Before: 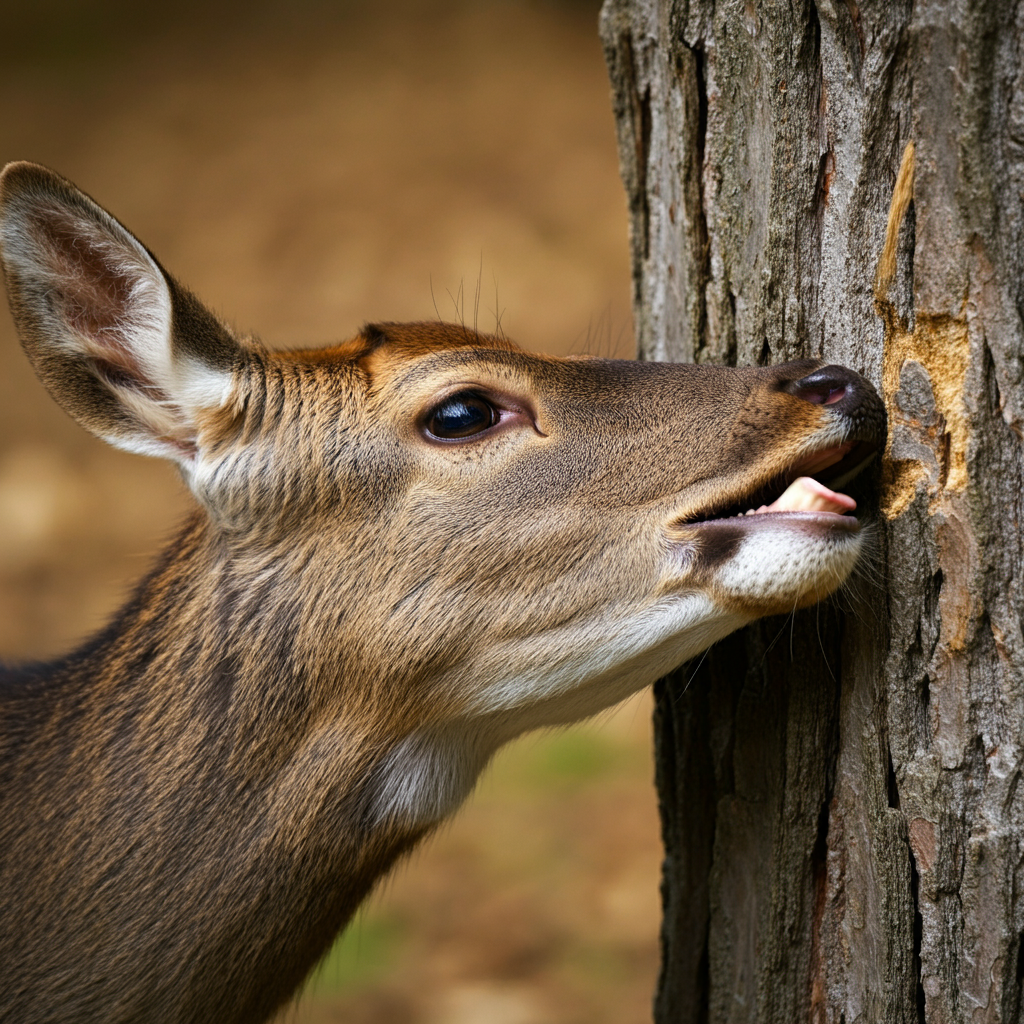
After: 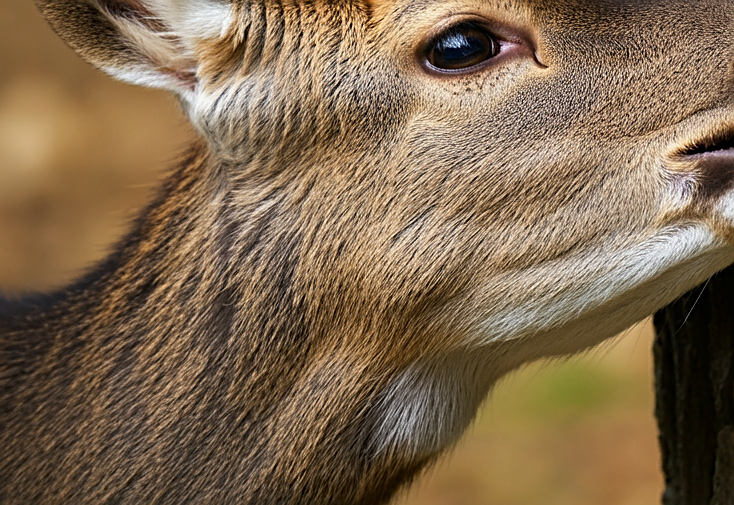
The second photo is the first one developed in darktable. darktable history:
sharpen: on, module defaults
crop: top 36.11%, right 28.252%, bottom 14.491%
